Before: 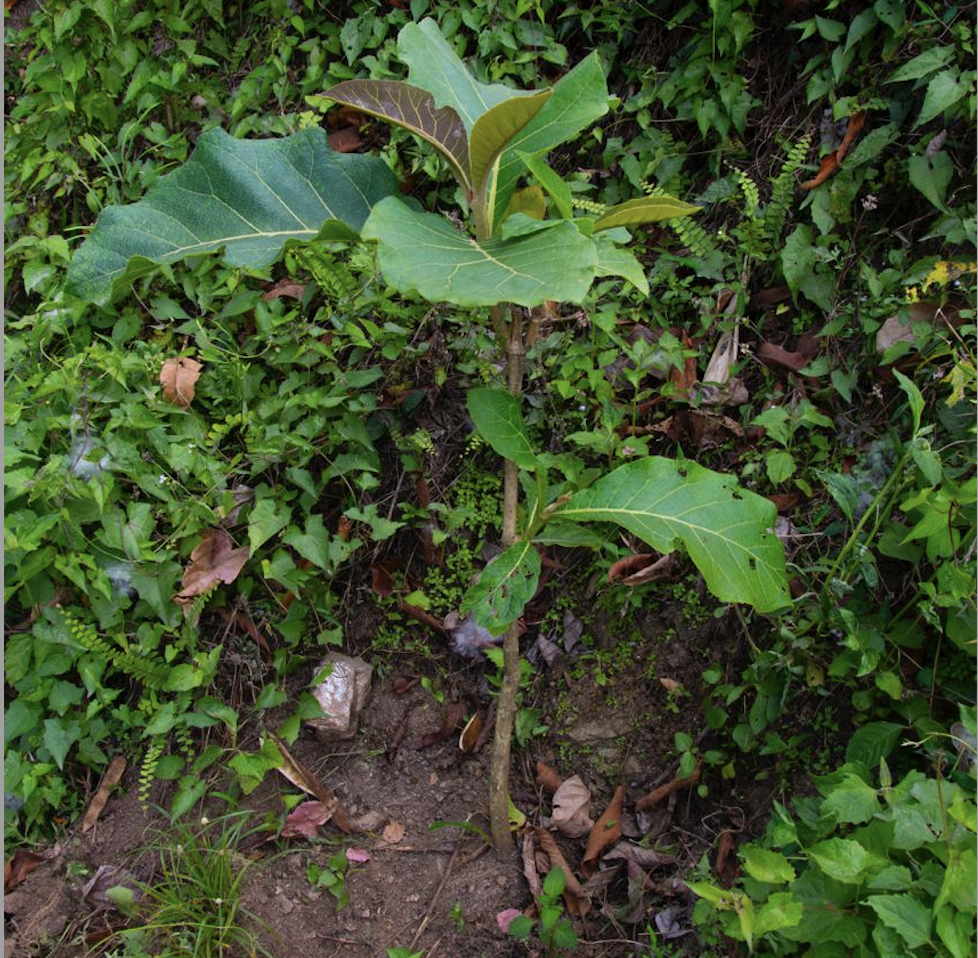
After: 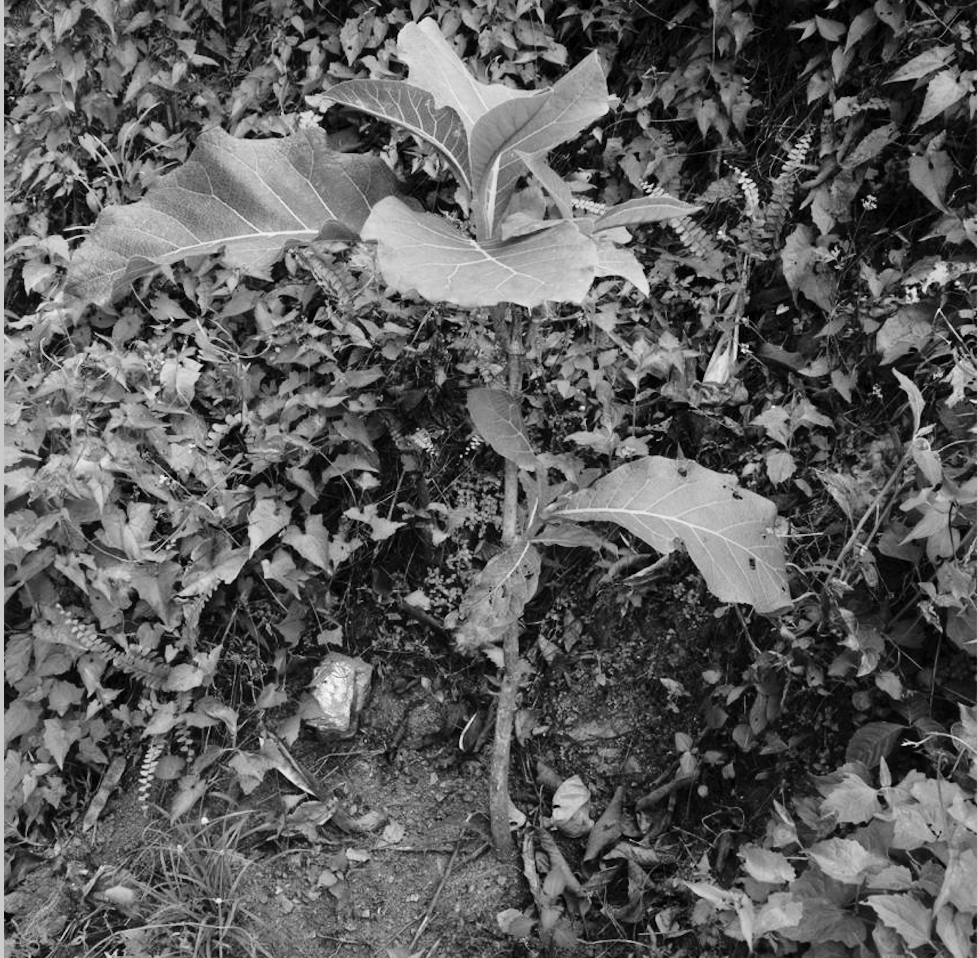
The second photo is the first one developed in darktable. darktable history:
monochrome: on, module defaults
color balance rgb: linear chroma grading › global chroma 15%, perceptual saturation grading › global saturation 30%
color correction: highlights b* 3
base curve: curves: ch0 [(0, 0) (0.028, 0.03) (0.121, 0.232) (0.46, 0.748) (0.859, 0.968) (1, 1)], preserve colors none
